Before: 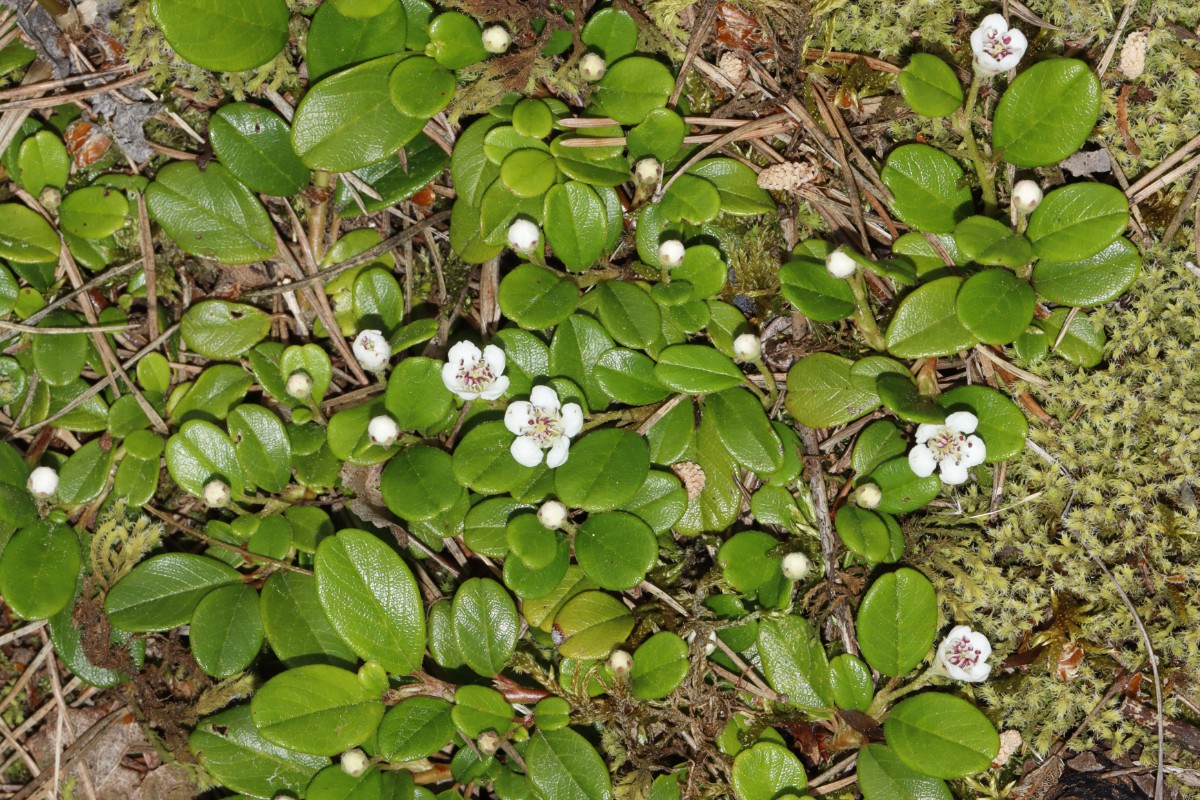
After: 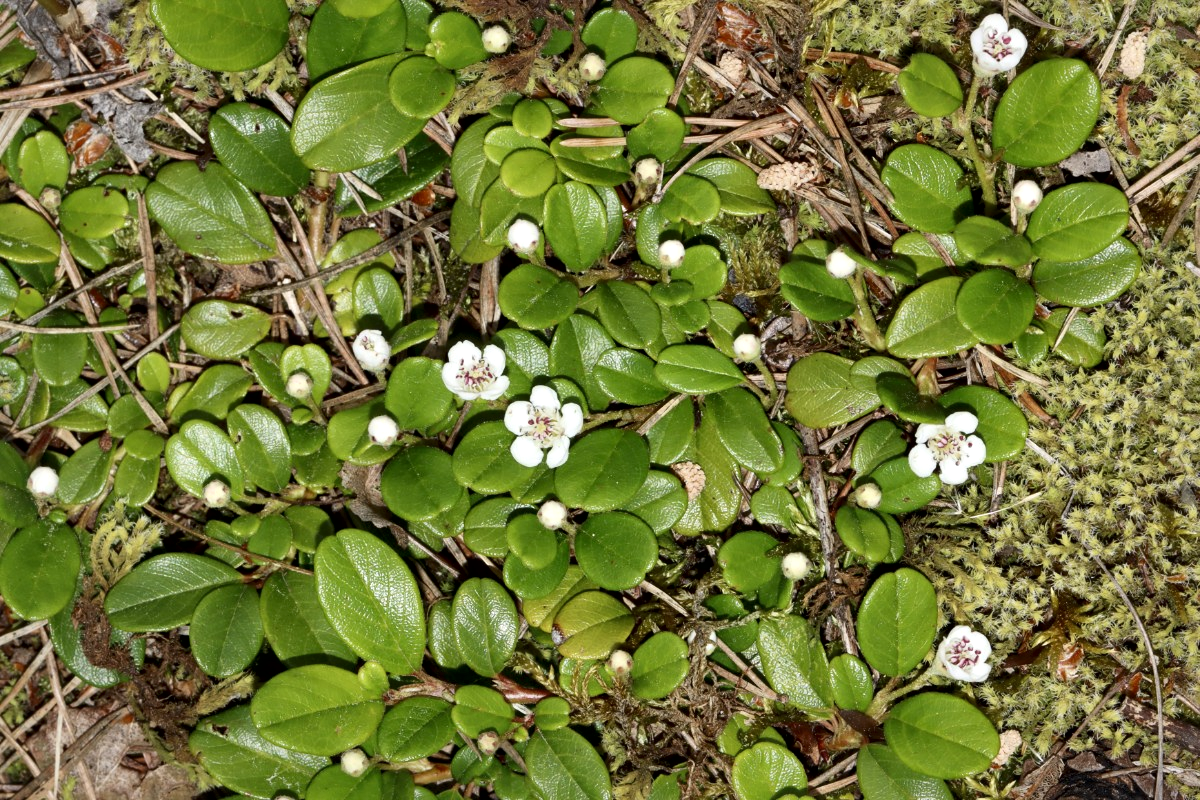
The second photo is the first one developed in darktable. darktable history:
local contrast: mode bilateral grid, contrast 26, coarseness 60, detail 152%, midtone range 0.2
